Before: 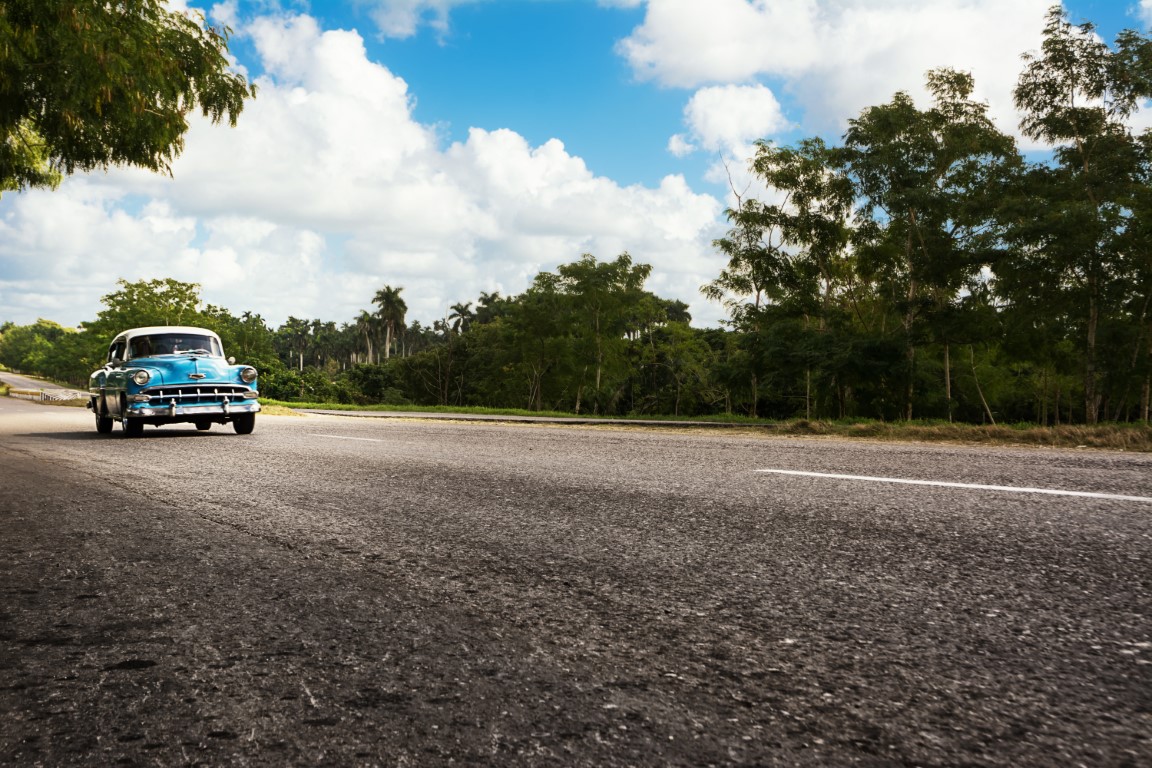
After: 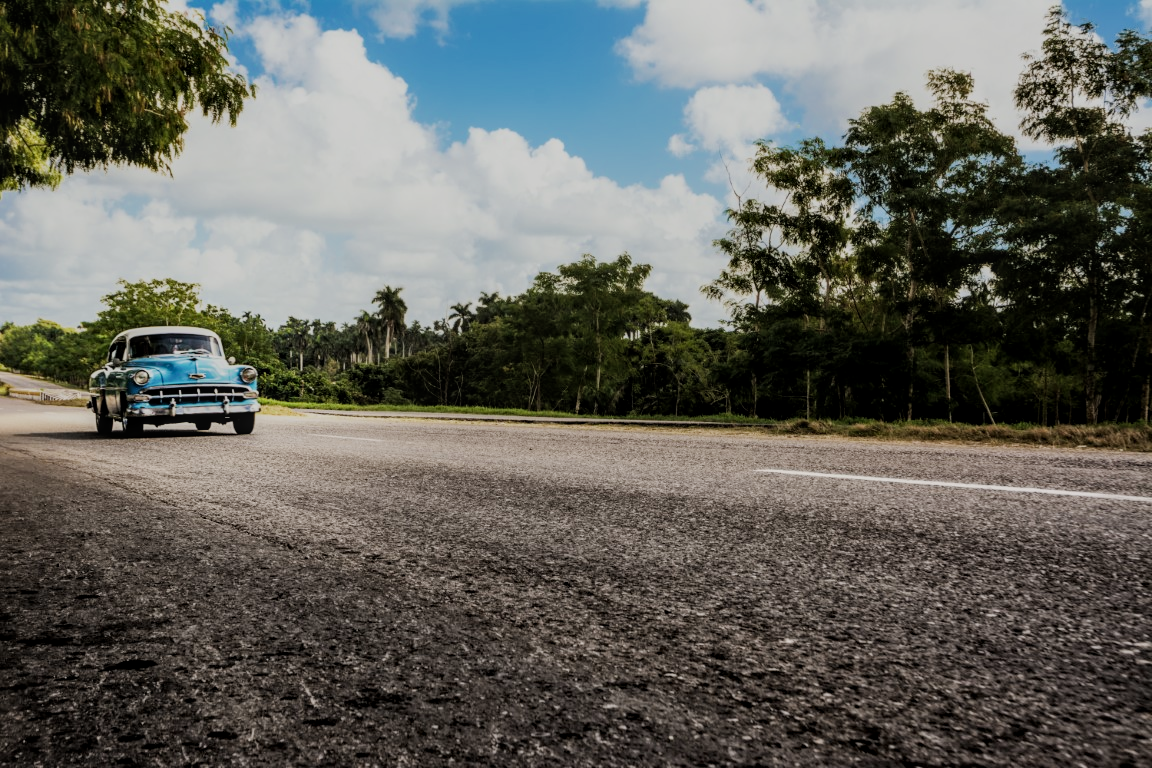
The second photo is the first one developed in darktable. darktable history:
filmic rgb: black relative exposure -6.98 EV, white relative exposure 5.58 EV, threshold 5.98 EV, hardness 2.84, enable highlight reconstruction true
local contrast: on, module defaults
tone equalizer: edges refinement/feathering 500, mask exposure compensation -1.57 EV, preserve details no
